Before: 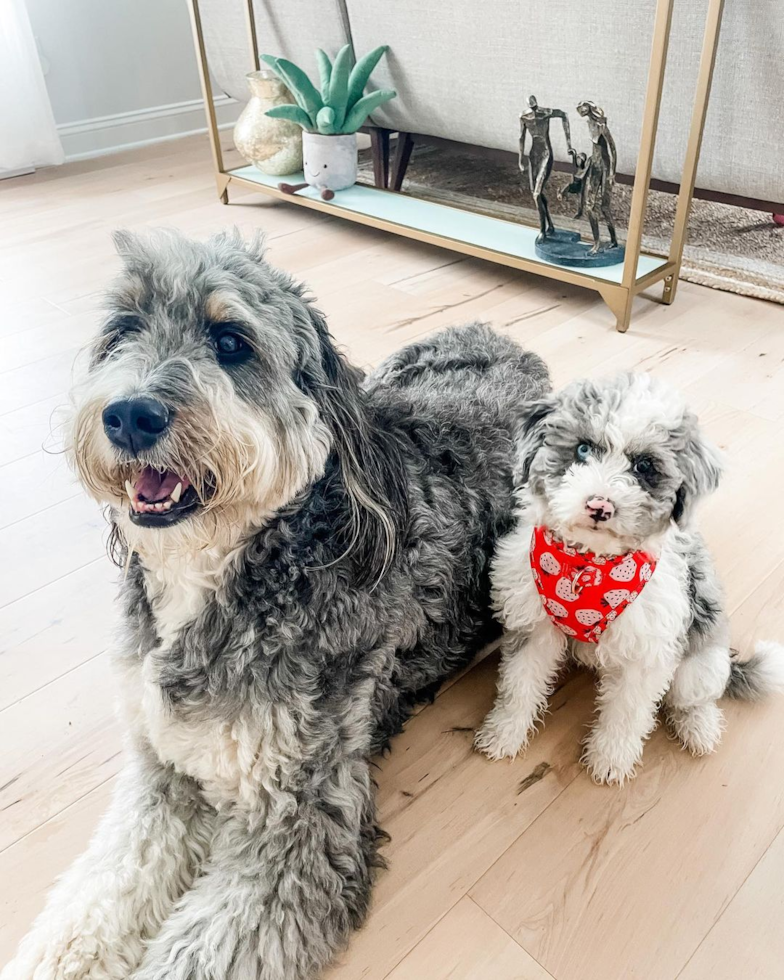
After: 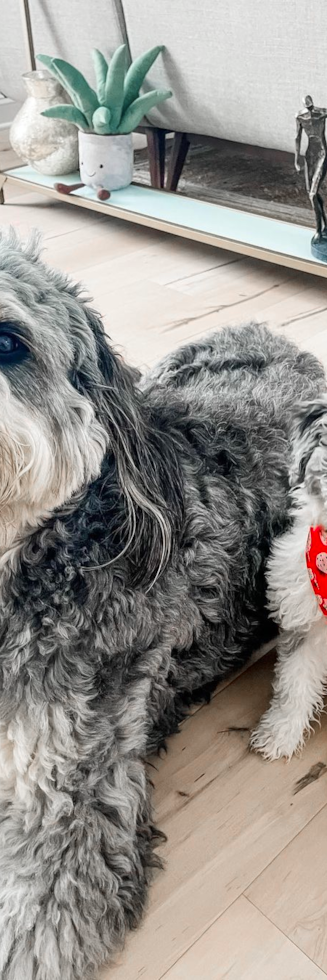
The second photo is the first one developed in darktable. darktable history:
color zones: curves: ch1 [(0, 0.708) (0.088, 0.648) (0.245, 0.187) (0.429, 0.326) (0.571, 0.498) (0.714, 0.5) (0.857, 0.5) (1, 0.708)]
crop: left 28.608%, right 29.613%
